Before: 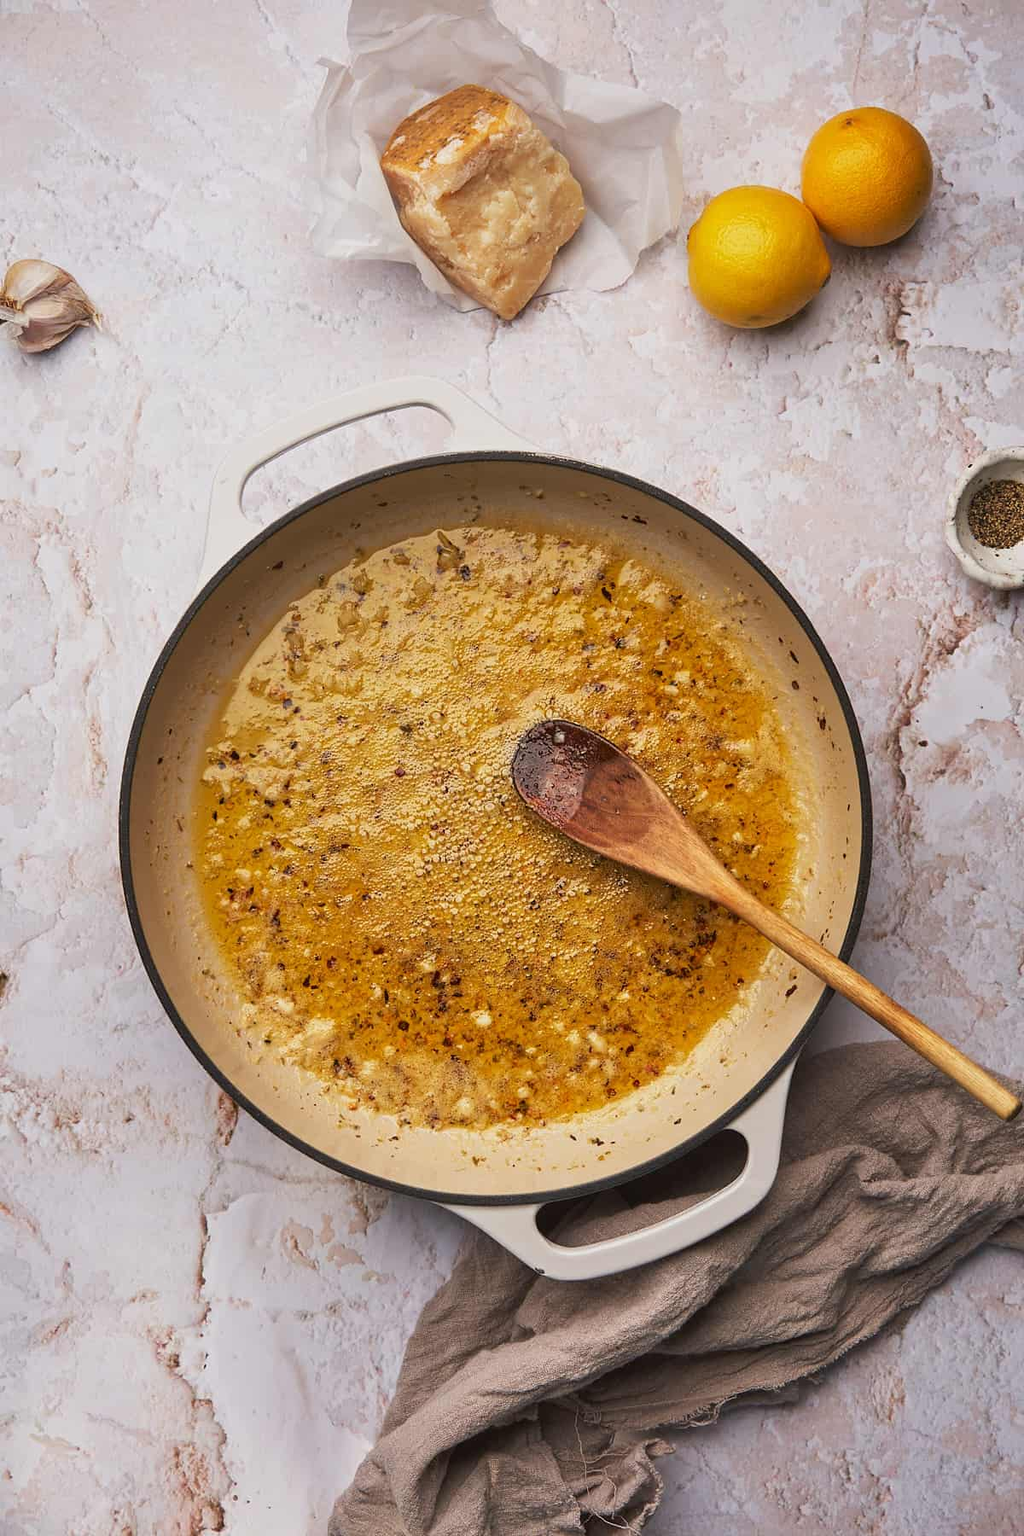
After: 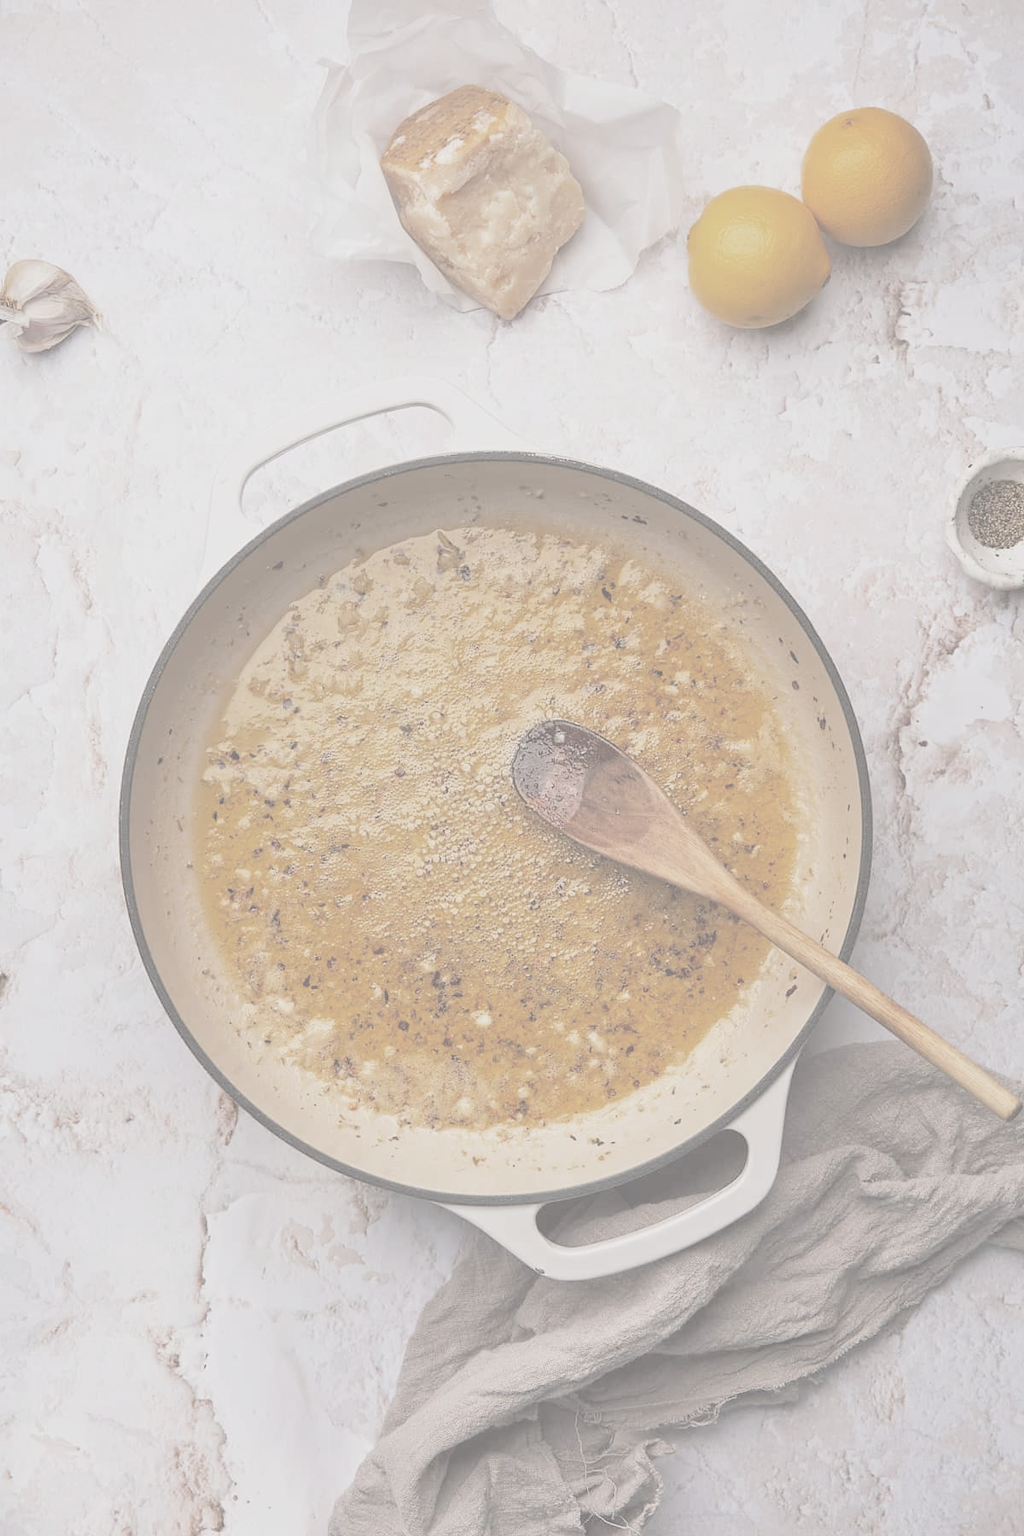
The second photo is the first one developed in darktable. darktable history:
exposure: black level correction -0.003, exposure 0.04 EV, compensate highlight preservation false
contrast brightness saturation: contrast -0.32, brightness 0.75, saturation -0.78
color zones: curves: ch0 [(0, 0.425) (0.143, 0.422) (0.286, 0.42) (0.429, 0.419) (0.571, 0.419) (0.714, 0.42) (0.857, 0.422) (1, 0.425)]
color balance: lift [1, 1.001, 0.999, 1.001], gamma [1, 1.004, 1.007, 0.993], gain [1, 0.991, 0.987, 1.013], contrast 7.5%, contrast fulcrum 10%, output saturation 115%
